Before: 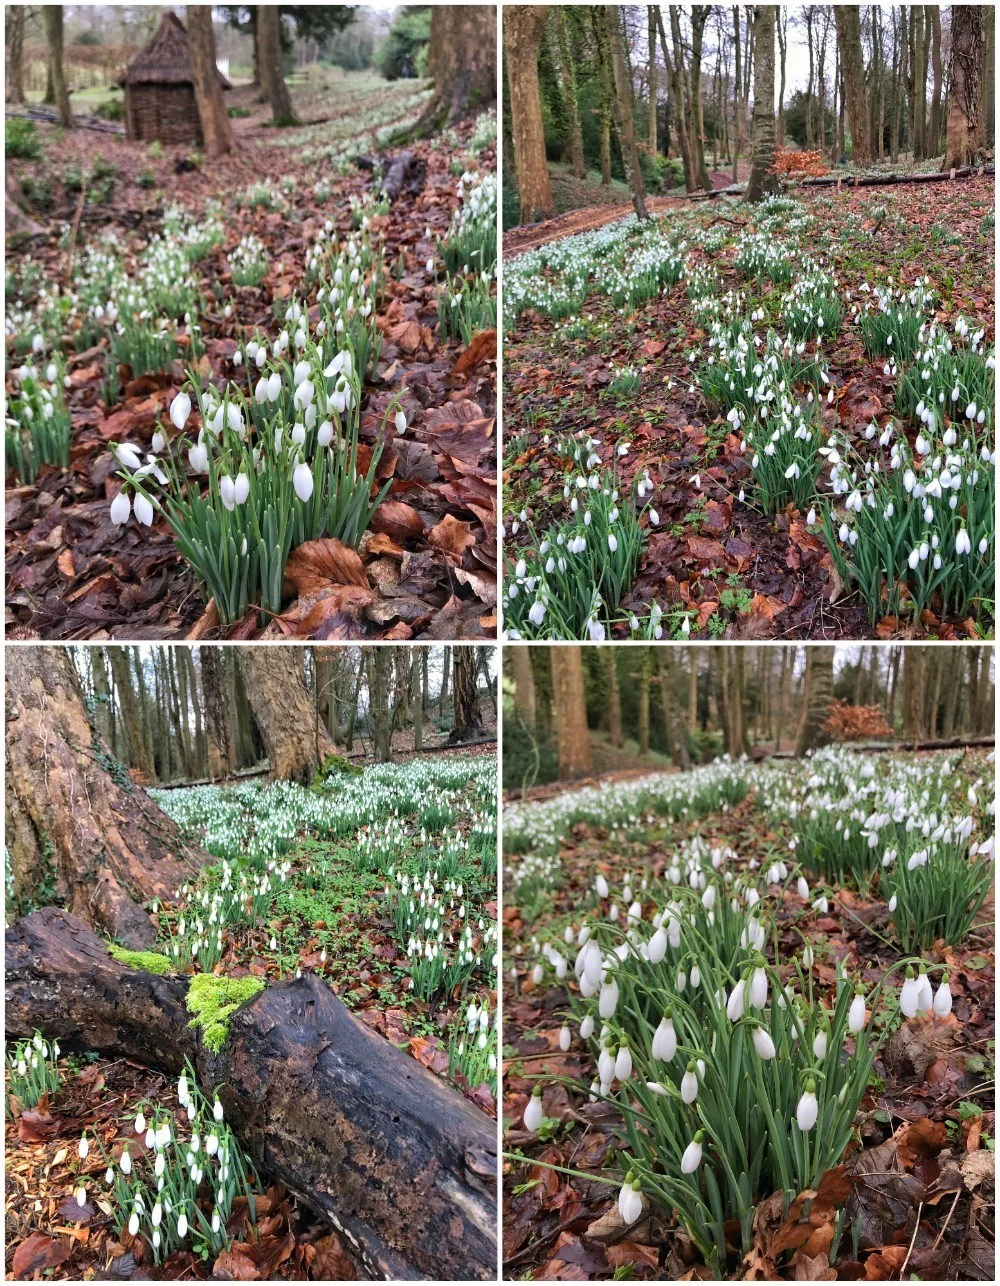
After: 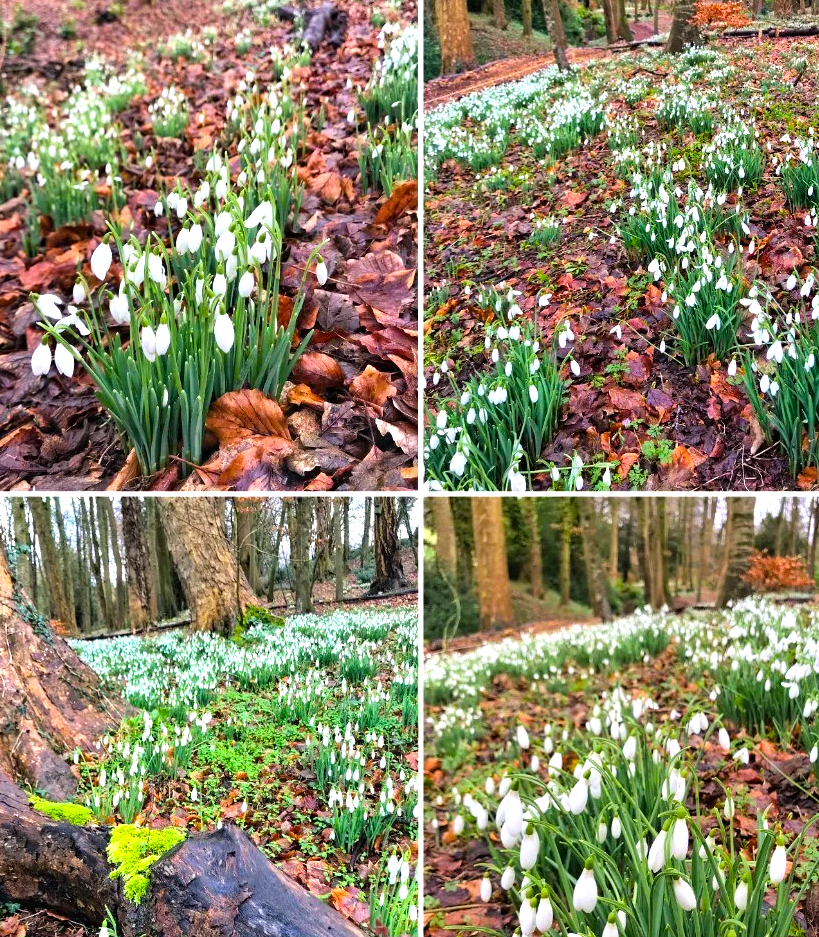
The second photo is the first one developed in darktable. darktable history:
color balance rgb: shadows lift › chroma 2.011%, shadows lift › hue 247.72°, perceptual saturation grading › global saturation 25.854%, global vibrance 30.901%
tone equalizer: -8 EV -0.751 EV, -7 EV -0.7 EV, -6 EV -0.573 EV, -5 EV -0.364 EV, -3 EV 0.376 EV, -2 EV 0.6 EV, -1 EV 0.701 EV, +0 EV 0.731 EV
exposure: black level correction 0, compensate highlight preservation false
crop: left 7.913%, top 11.639%, right 10.102%, bottom 15.483%
